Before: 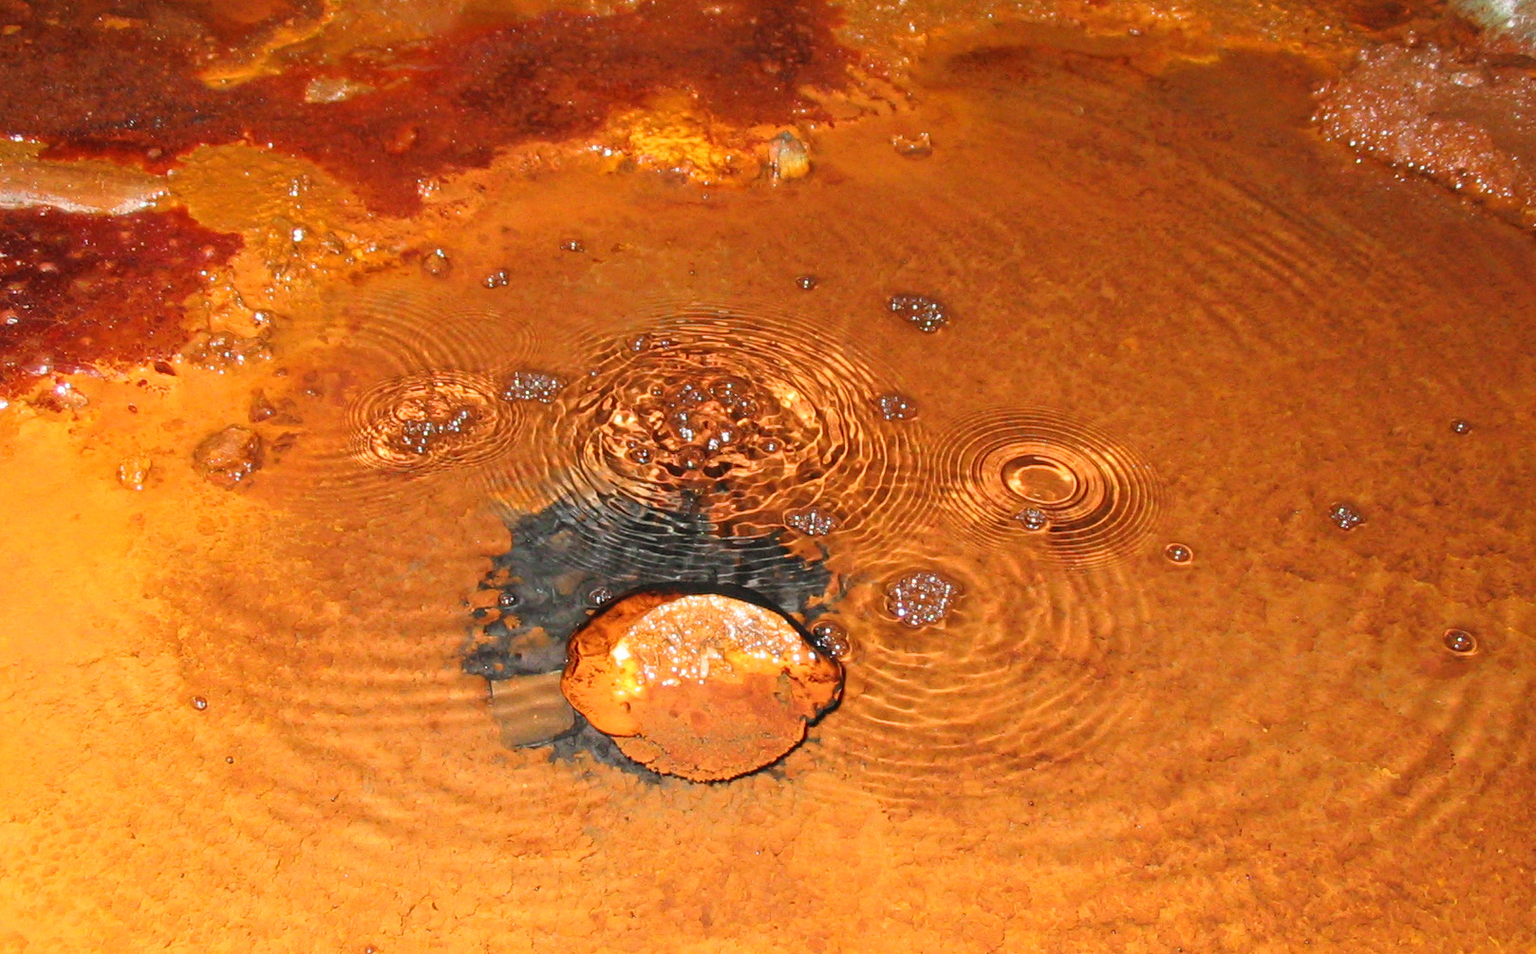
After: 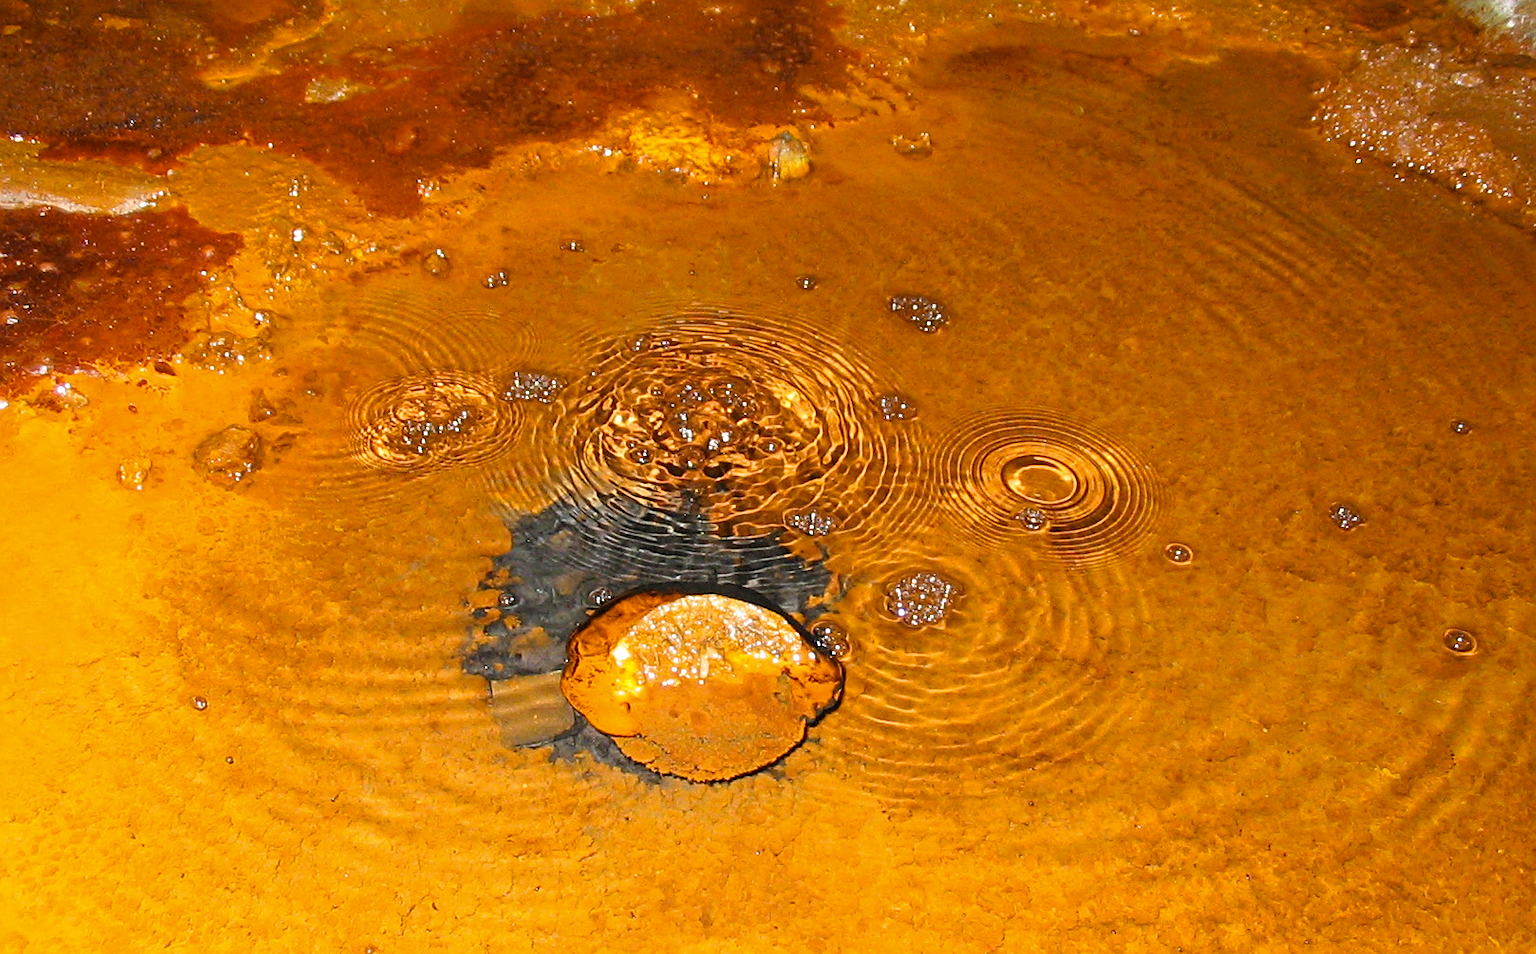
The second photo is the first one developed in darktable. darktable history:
color contrast: green-magenta contrast 0.85, blue-yellow contrast 1.25, unbound 0
sharpen: on, module defaults
